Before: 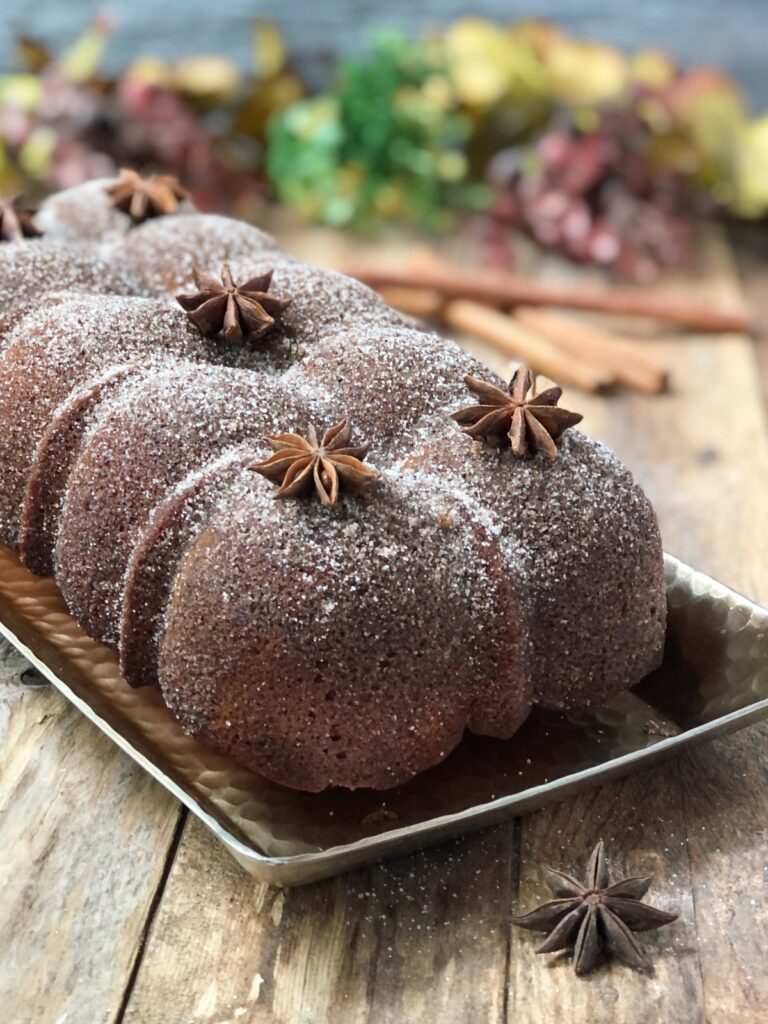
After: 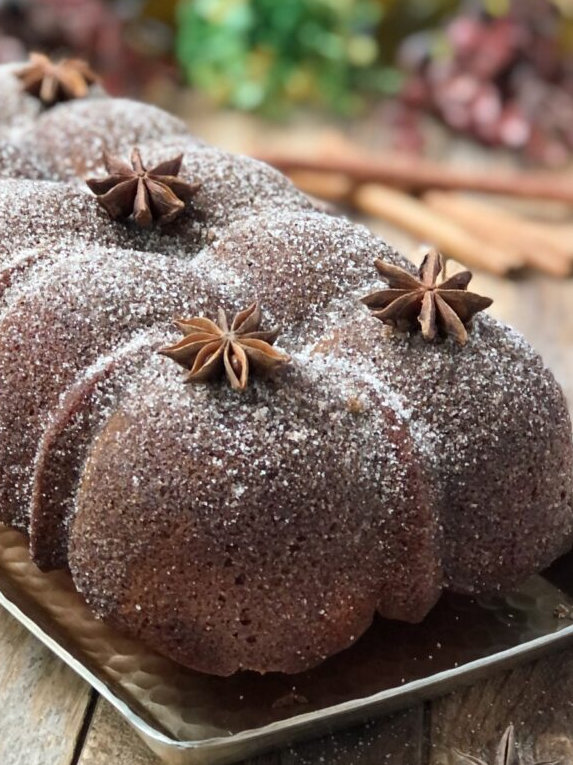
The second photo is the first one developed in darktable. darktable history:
color balance: mode lift, gamma, gain (sRGB)
crop and rotate: left 11.831%, top 11.346%, right 13.429%, bottom 13.899%
